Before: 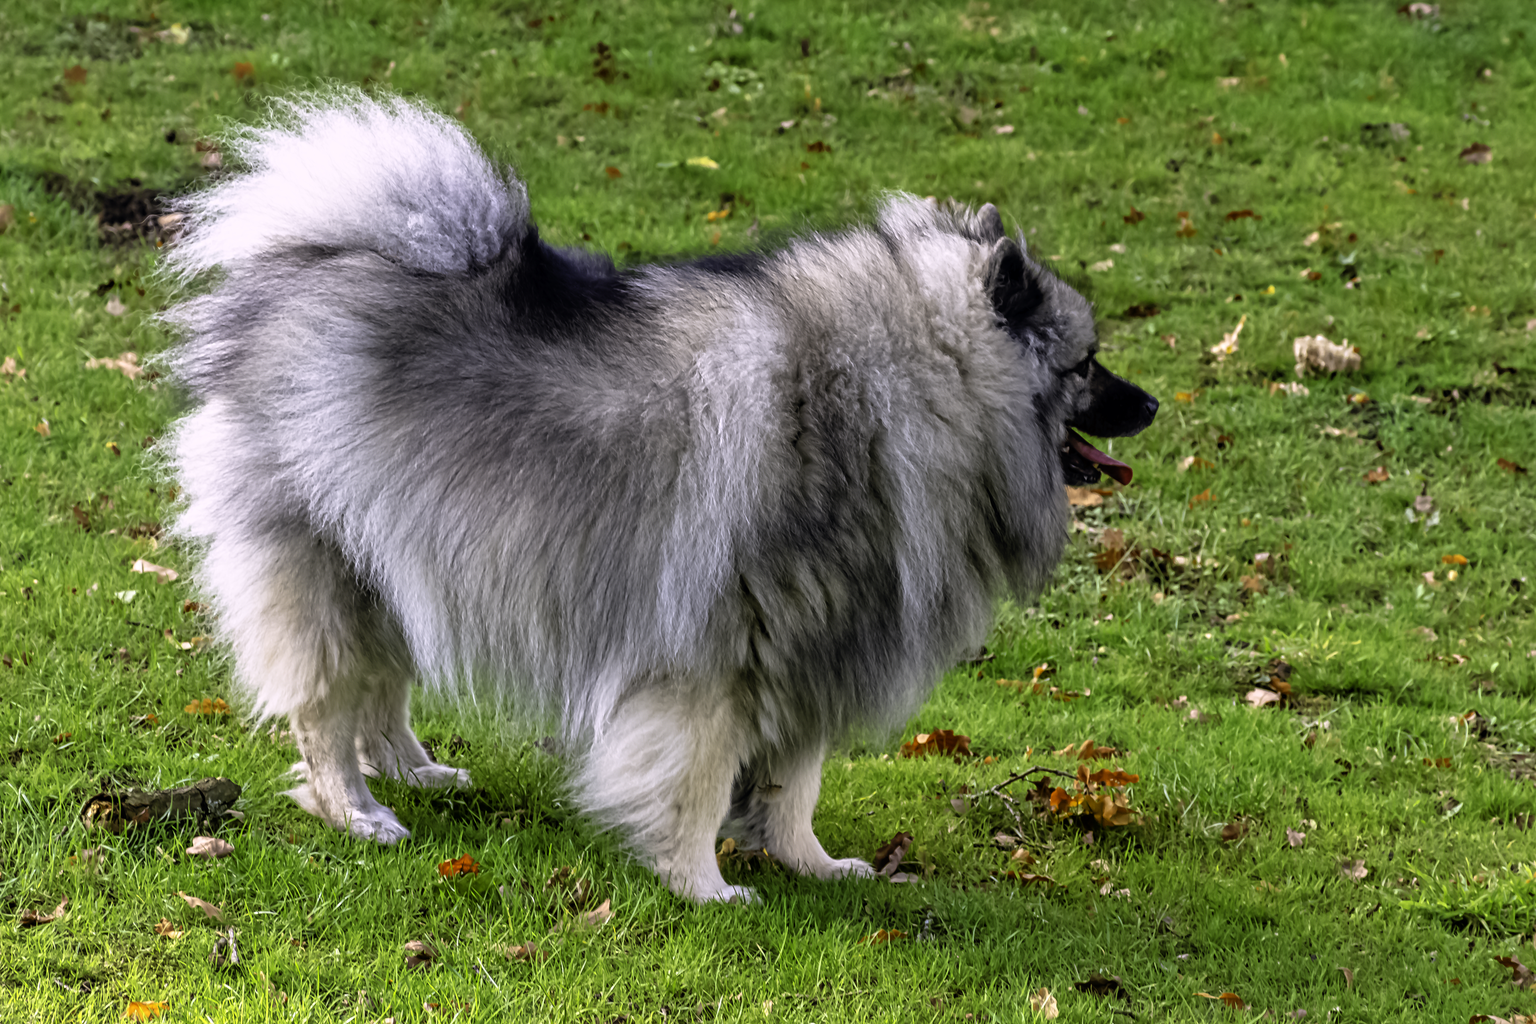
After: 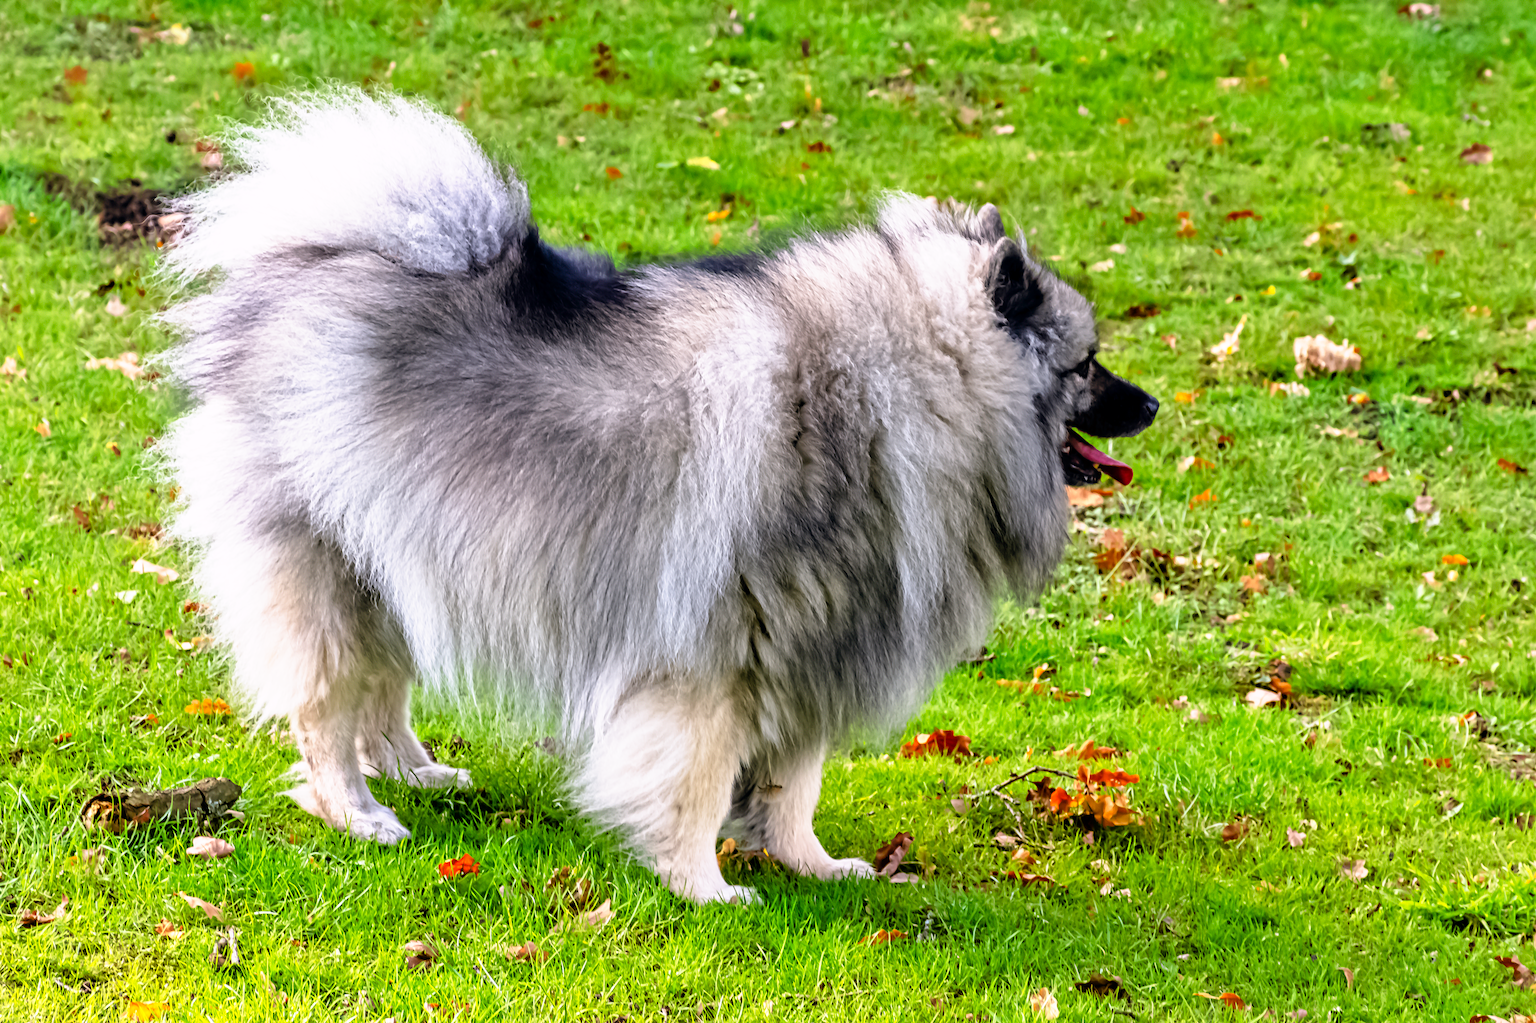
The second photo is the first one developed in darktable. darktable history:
base curve: curves: ch0 [(0, 0) (0.557, 0.834) (1, 1)], preserve colors none
